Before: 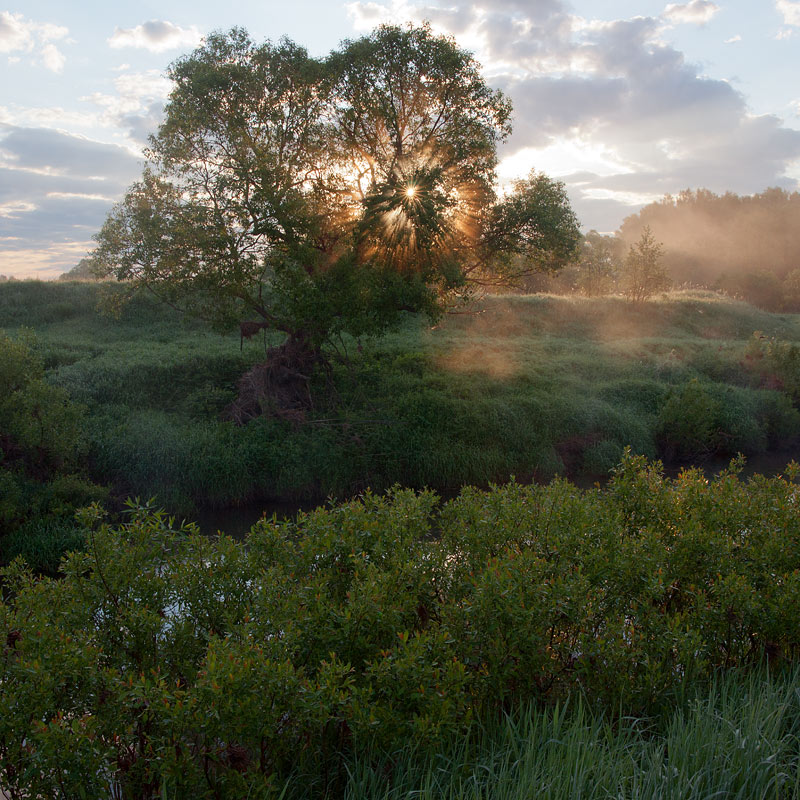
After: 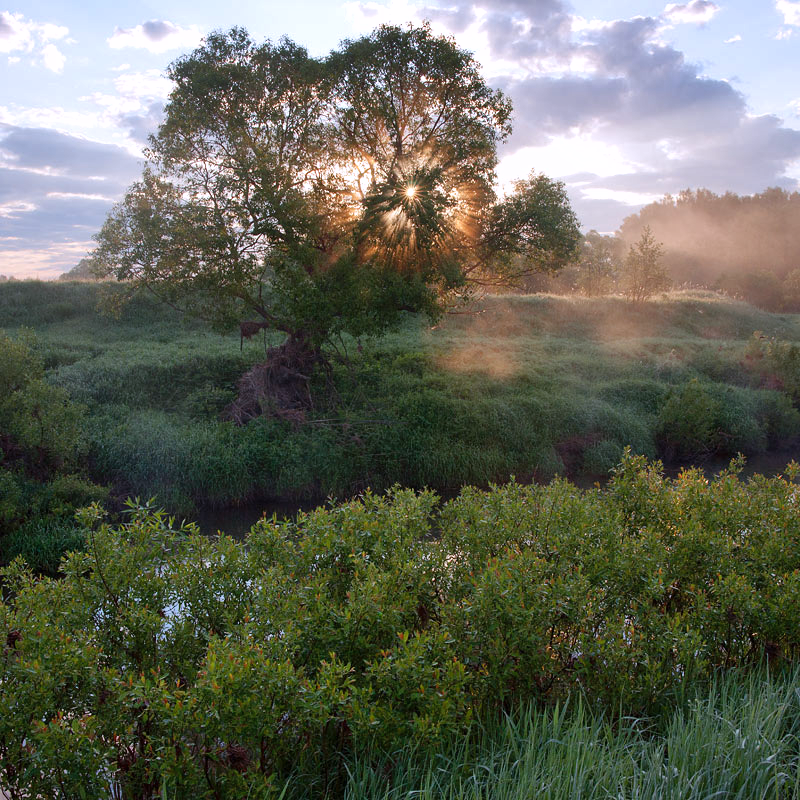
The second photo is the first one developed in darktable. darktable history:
white balance: red 1.004, blue 1.096
exposure: exposure 0.191 EV, compensate highlight preservation false
shadows and highlights: low approximation 0.01, soften with gaussian
